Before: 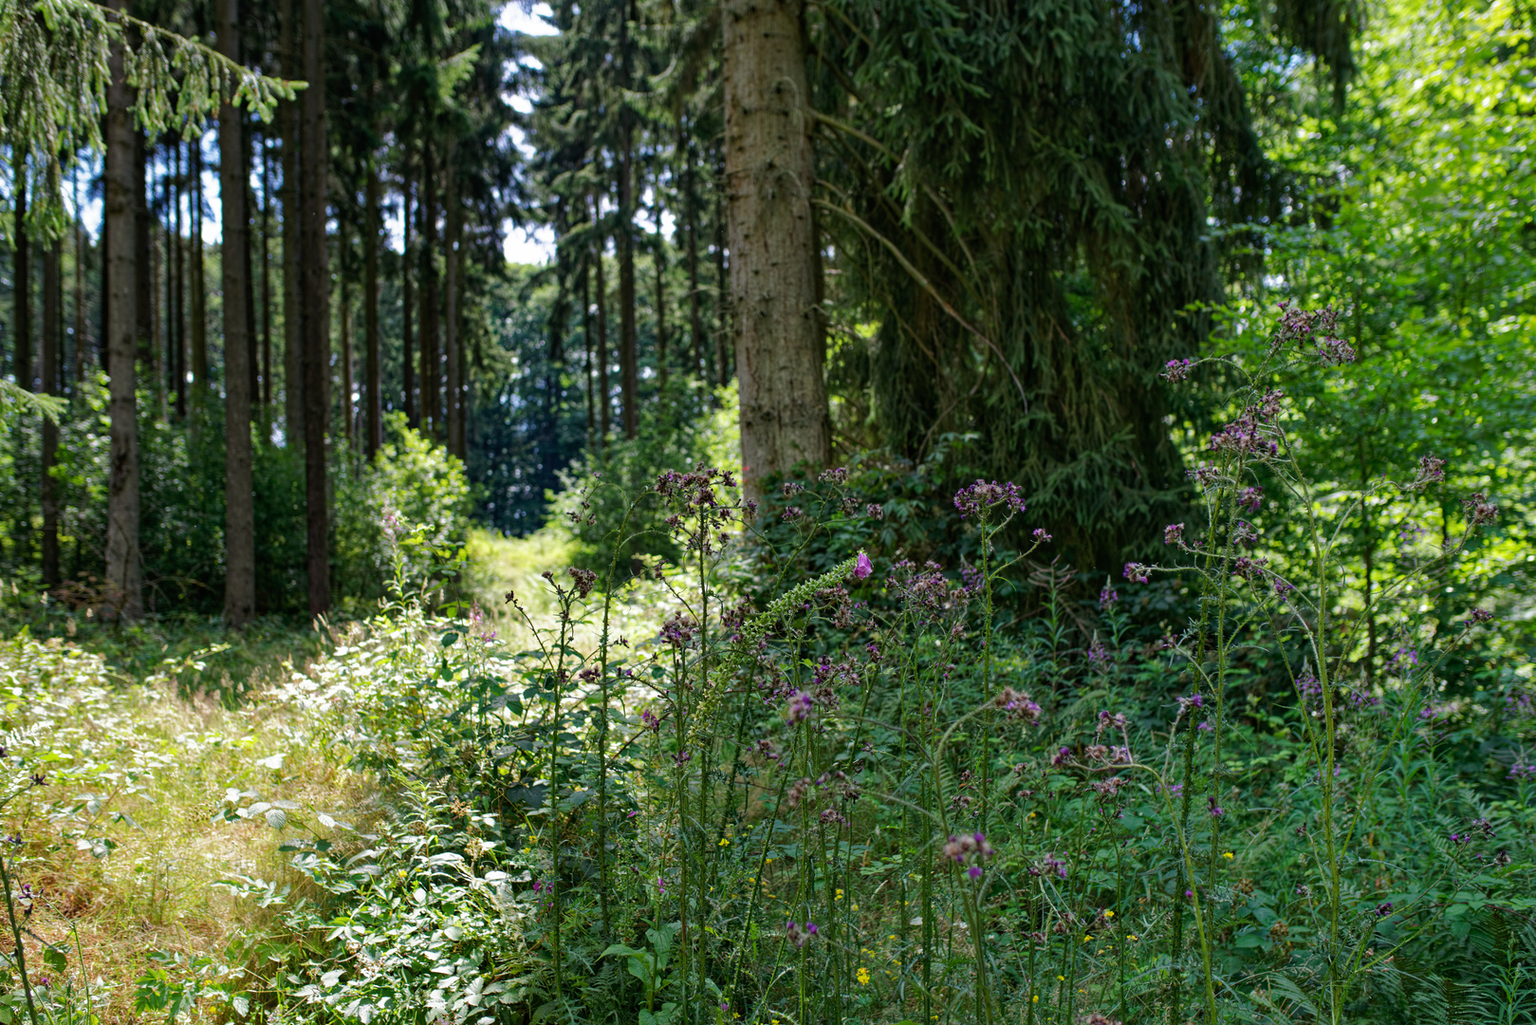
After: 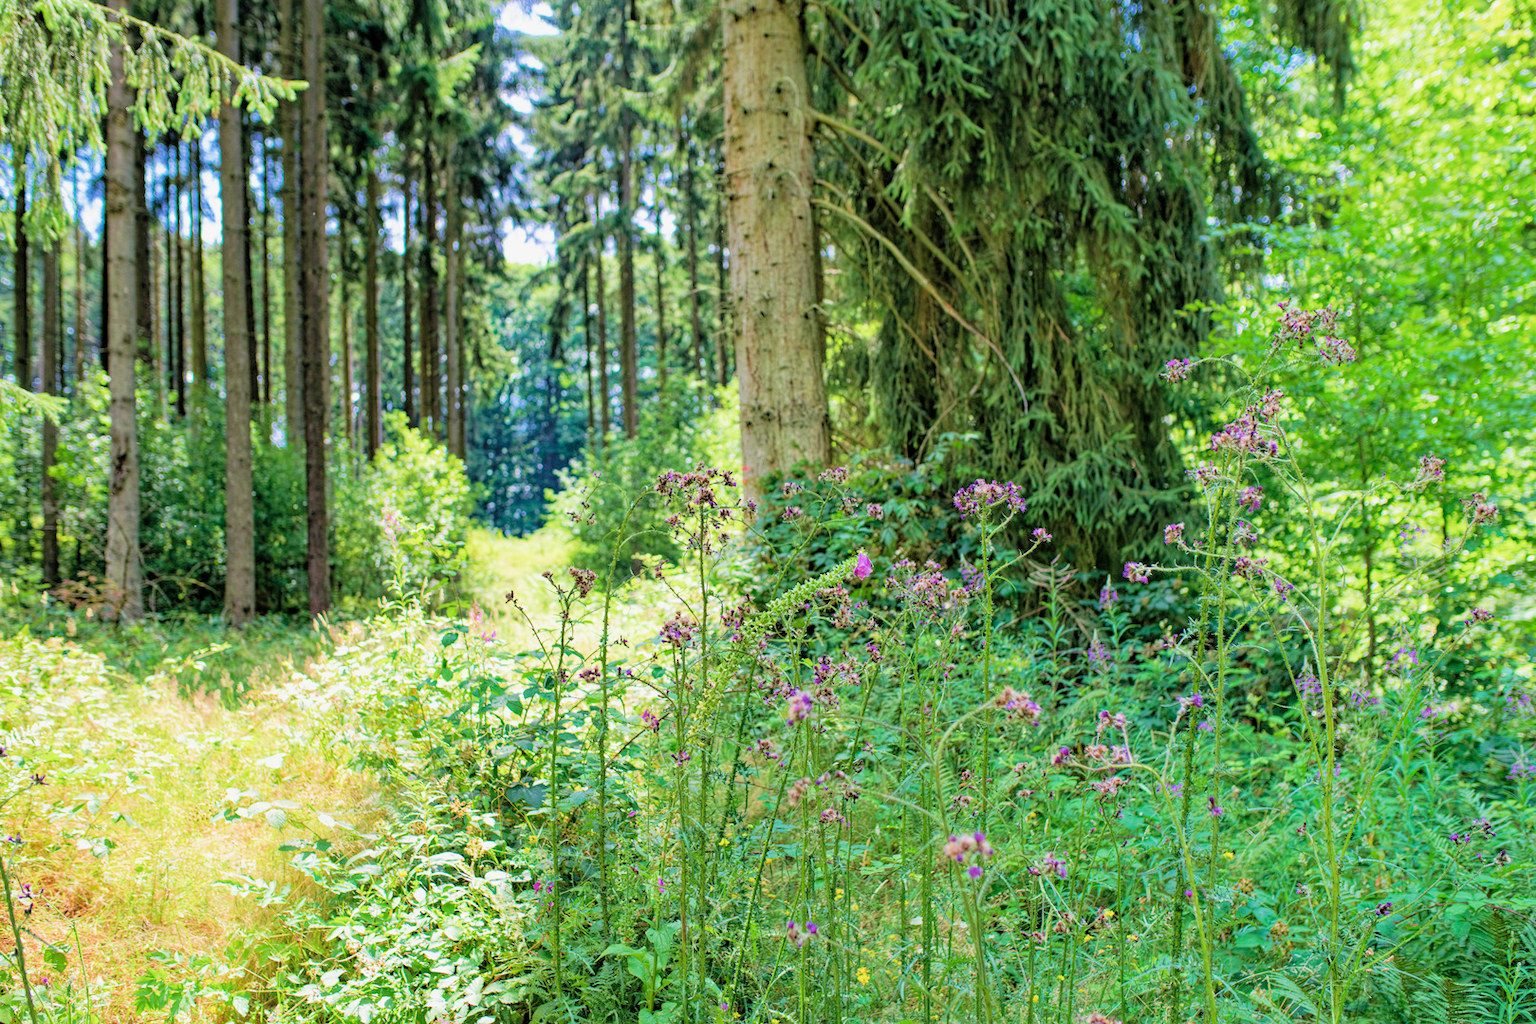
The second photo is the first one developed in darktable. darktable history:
filmic rgb: middle gray luminance 3.44%, black relative exposure -5.92 EV, white relative exposure 6.33 EV, threshold 6 EV, dynamic range scaling 22.4%, target black luminance 0%, hardness 2.33, latitude 45.85%, contrast 0.78, highlights saturation mix 100%, shadows ↔ highlights balance 0.033%, add noise in highlights 0, preserve chrominance max RGB, color science v3 (2019), use custom middle-gray values true, iterations of high-quality reconstruction 0, contrast in highlights soft, enable highlight reconstruction true
velvia: on, module defaults
